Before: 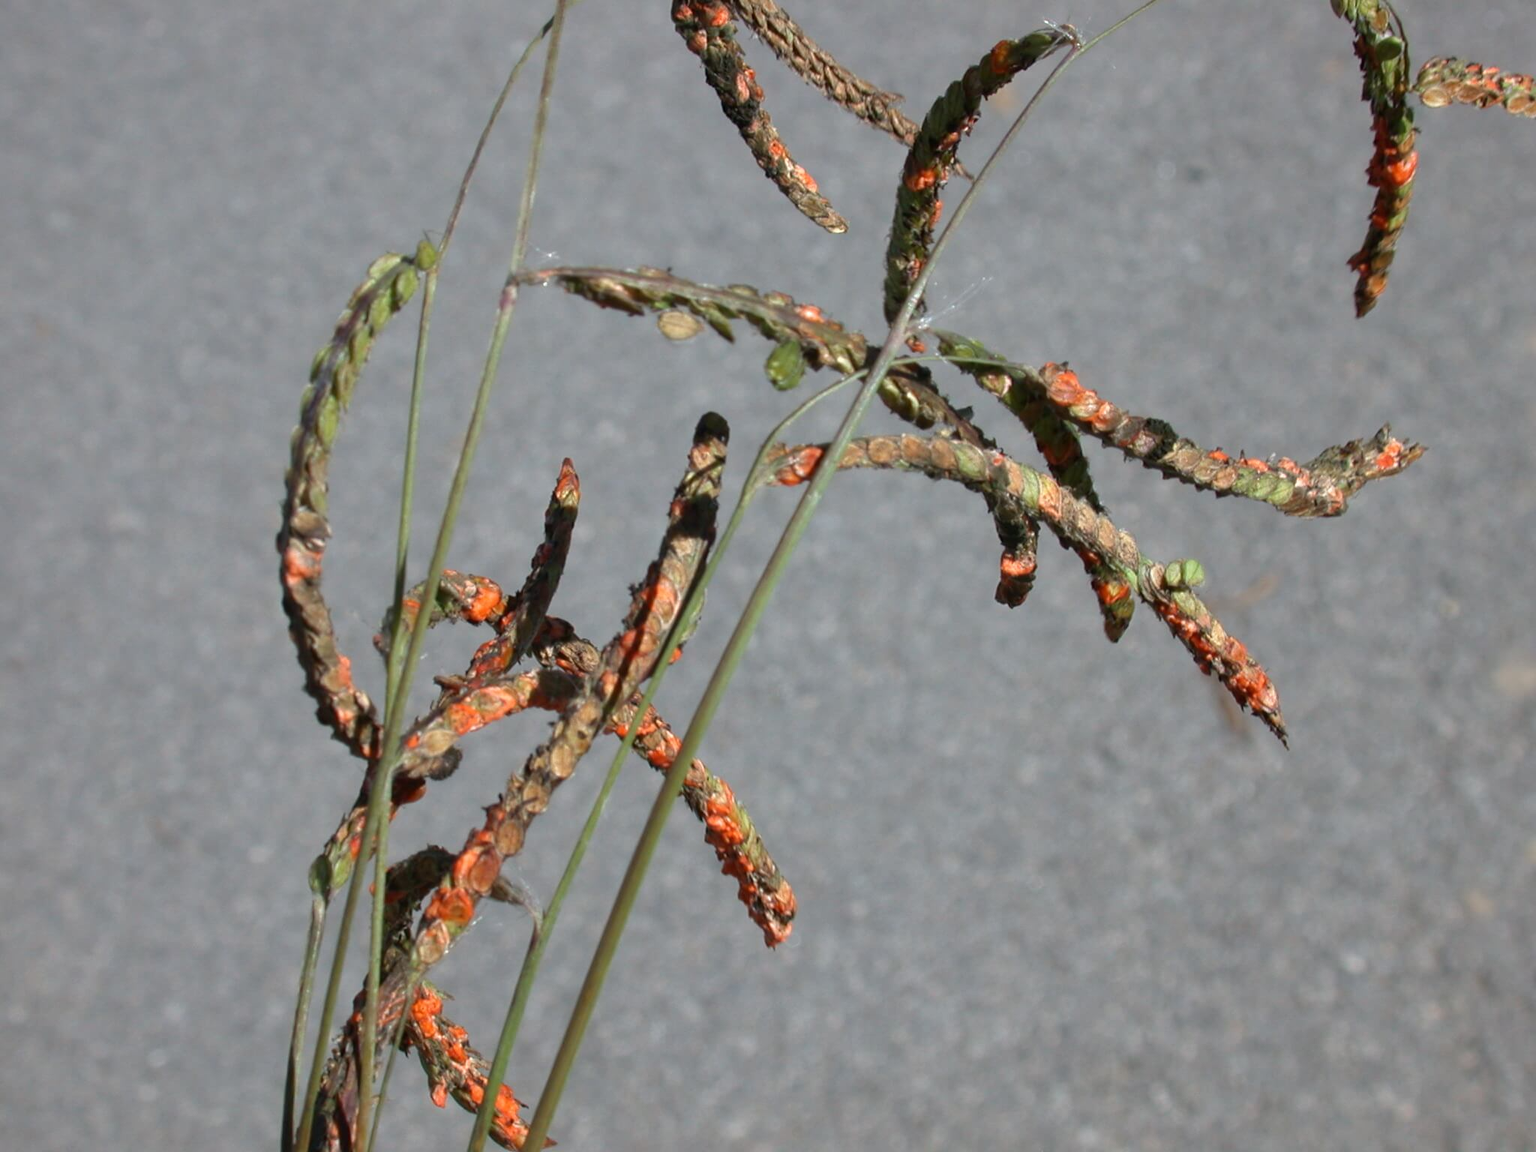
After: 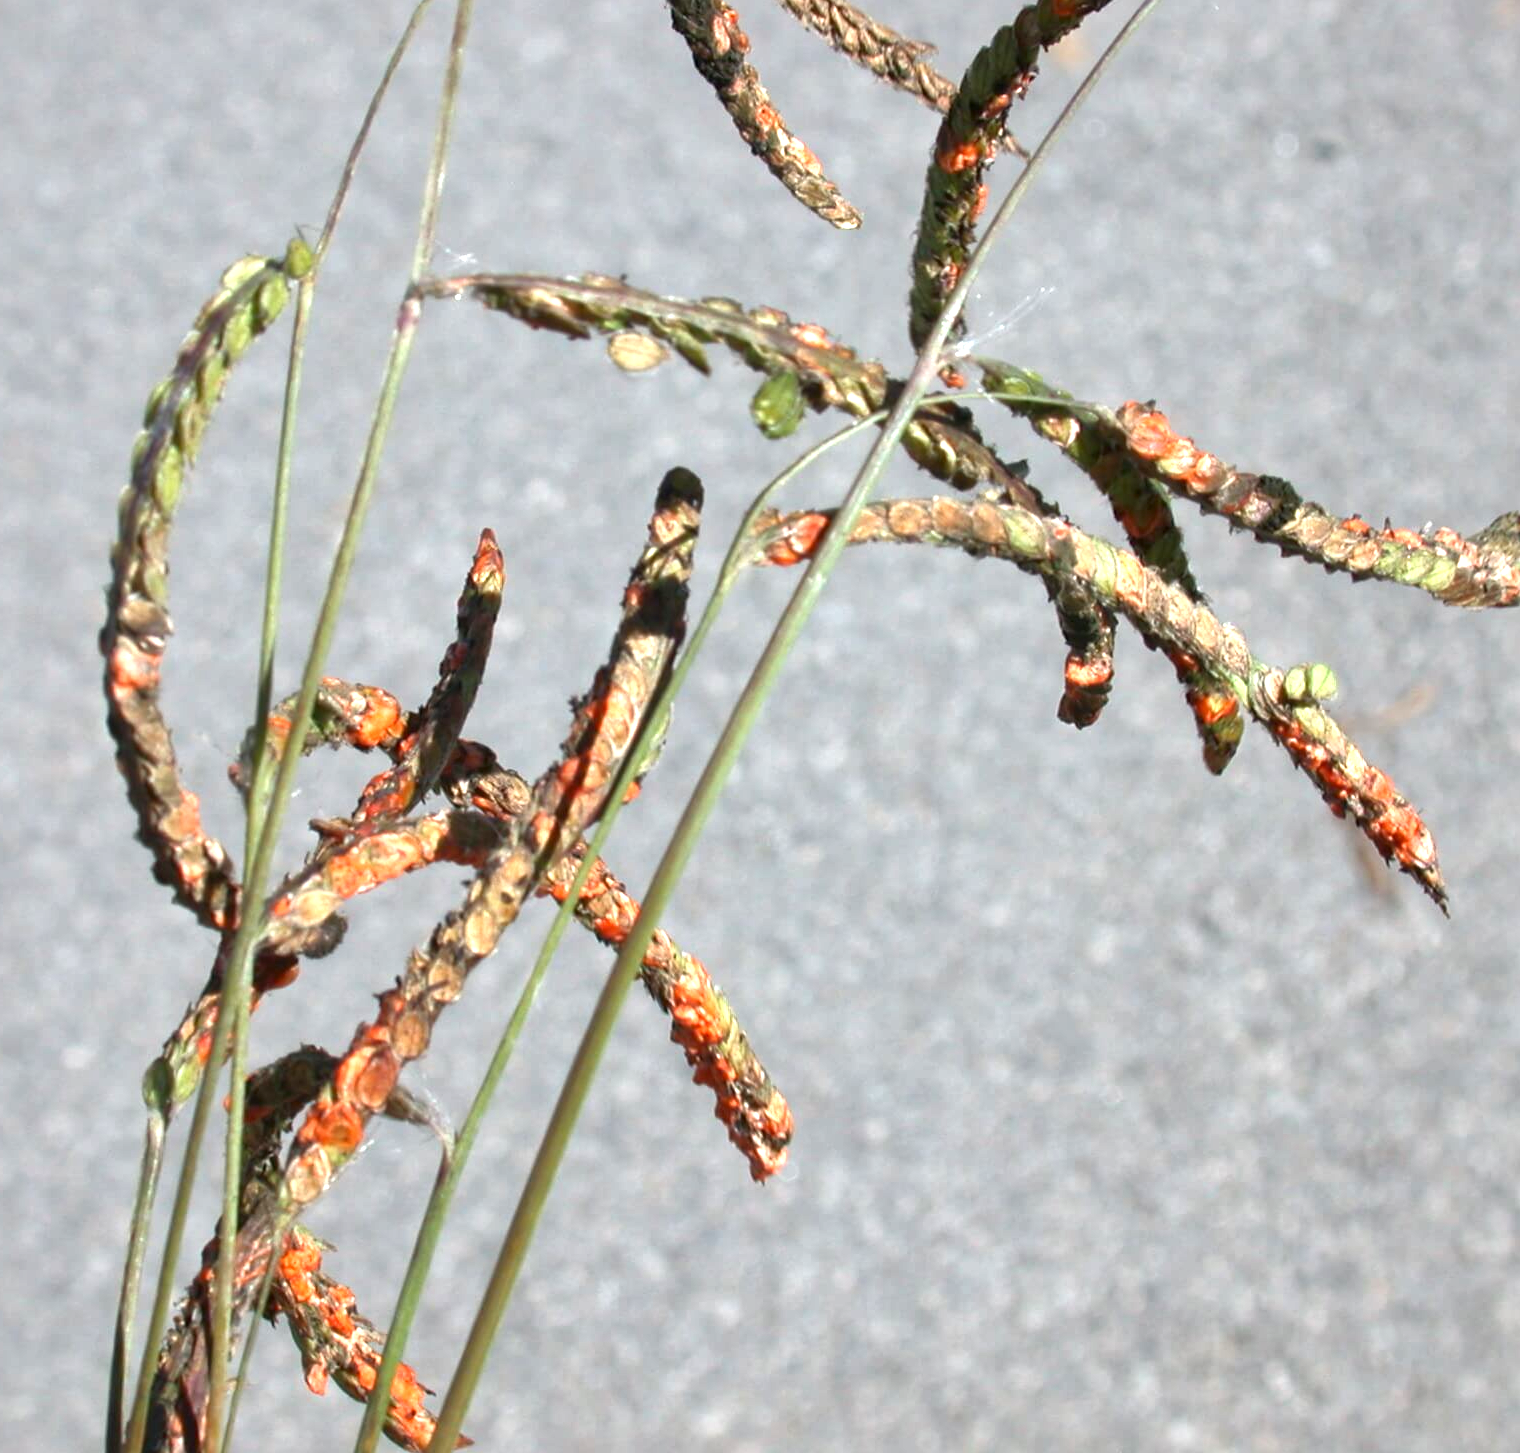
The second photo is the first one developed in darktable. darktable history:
crop and rotate: left 13.161%, top 5.36%, right 12.605%
local contrast: mode bilateral grid, contrast 20, coarseness 50, detail 132%, midtone range 0.2
exposure: exposure 1 EV, compensate highlight preservation false
